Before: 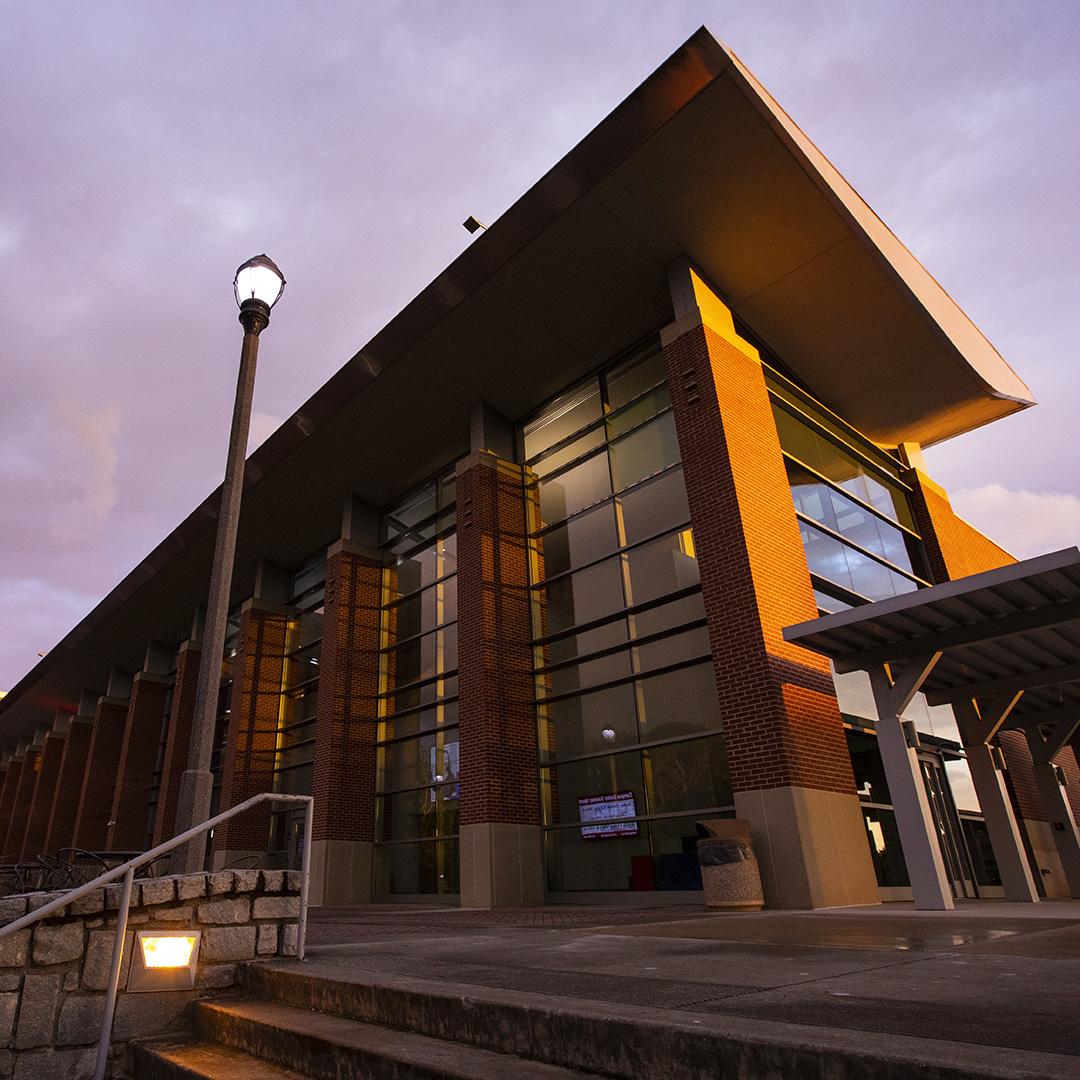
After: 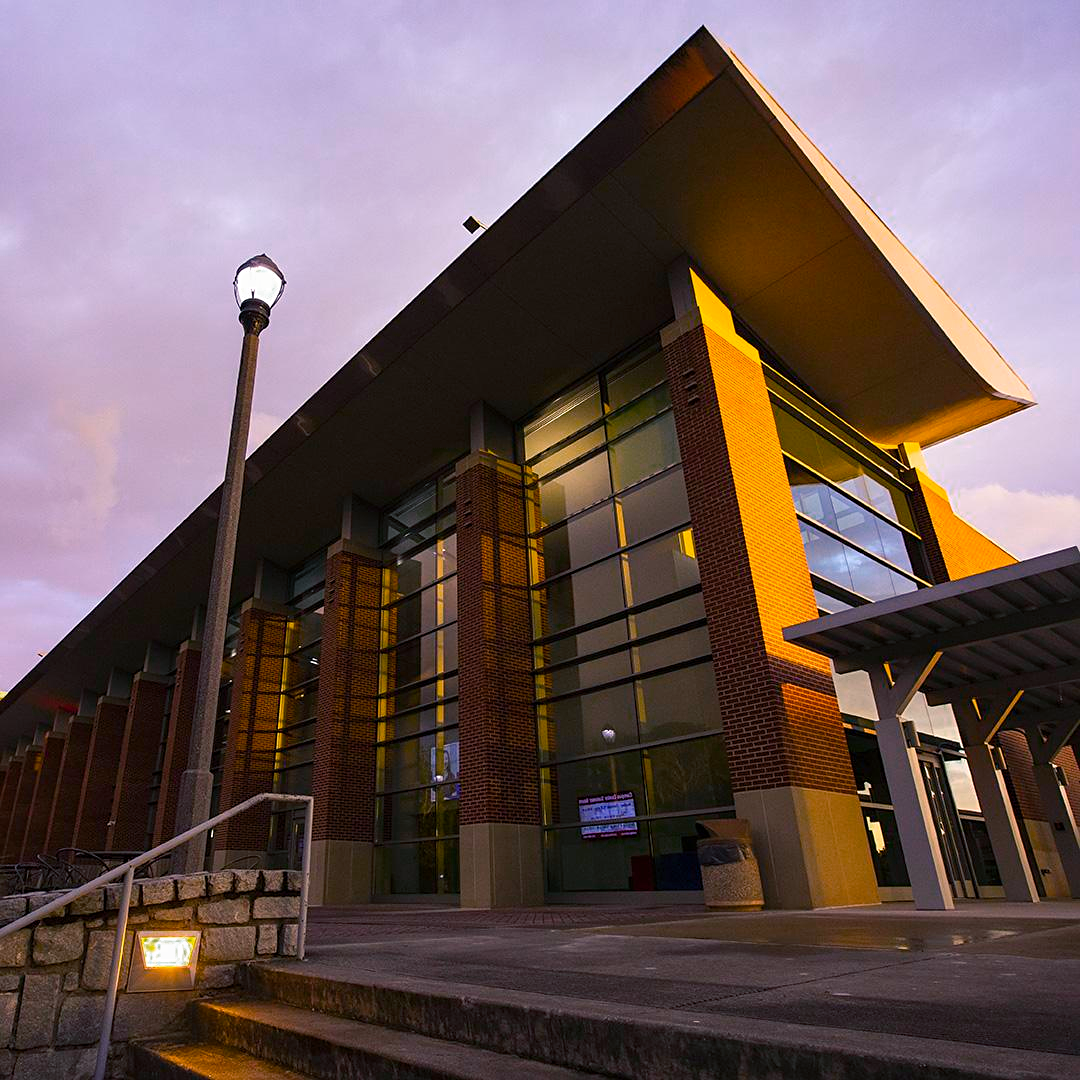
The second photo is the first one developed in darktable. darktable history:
sharpen: amount 0.204
color balance rgb: shadows lift › chroma 7.407%, shadows lift › hue 244.08°, power › chroma 0.262%, power › hue 60.38°, linear chroma grading › global chroma 25.373%, perceptual saturation grading › global saturation 15.733%, perceptual saturation grading › highlights -19.071%, perceptual saturation grading › shadows 19.465%
color zones: curves: ch0 [(0.25, 0.5) (0.347, 0.092) (0.75, 0.5)]; ch1 [(0.25, 0.5) (0.33, 0.51) (0.75, 0.5)], mix 26.56%
